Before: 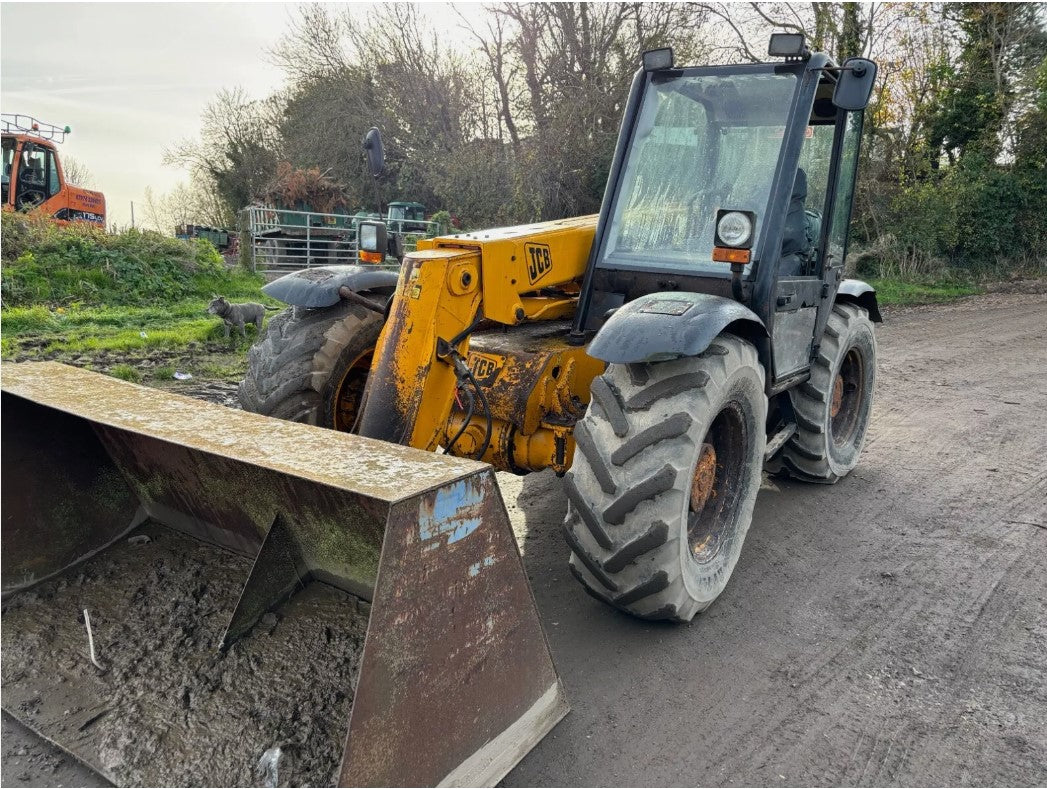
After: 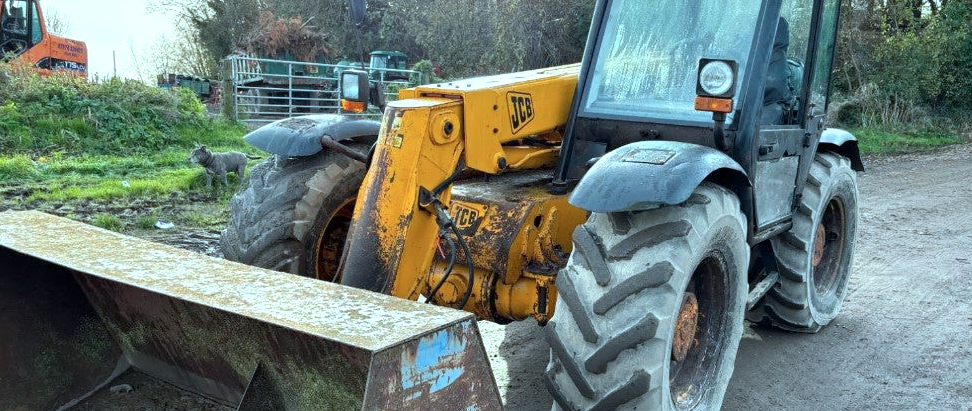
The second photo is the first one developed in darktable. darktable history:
crop: left 1.744%, top 19.225%, right 5.069%, bottom 28.357%
color correction: highlights a* -11.71, highlights b* -15.58
exposure: black level correction 0.001, exposure 0.5 EV, compensate exposure bias true, compensate highlight preservation false
